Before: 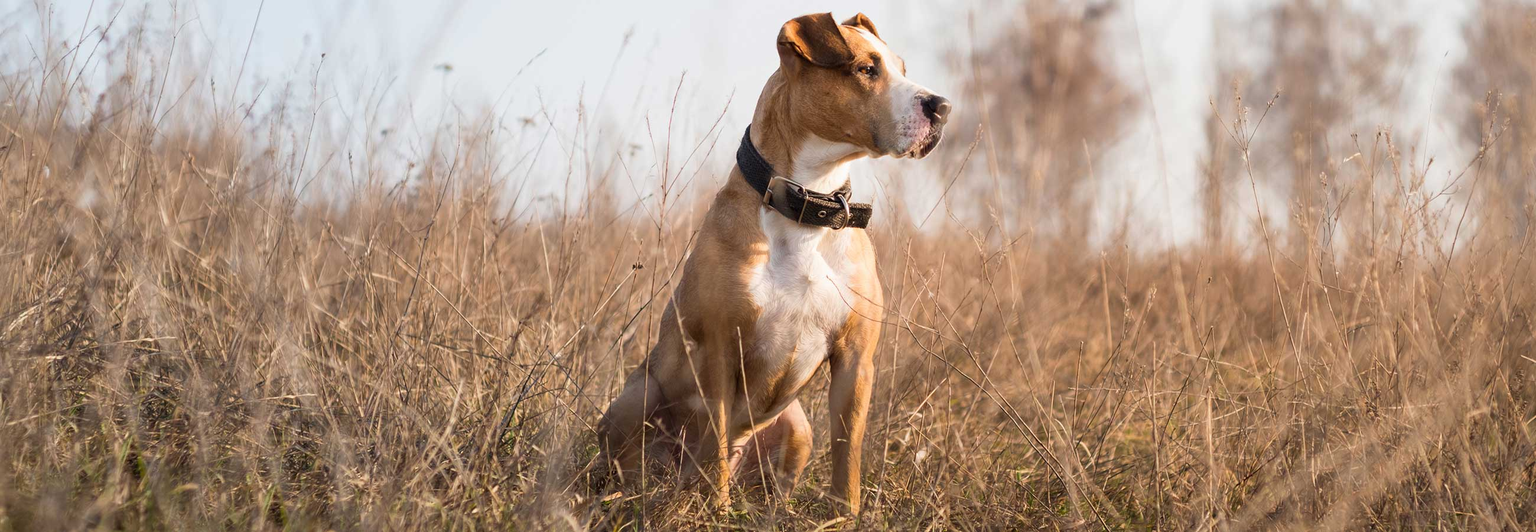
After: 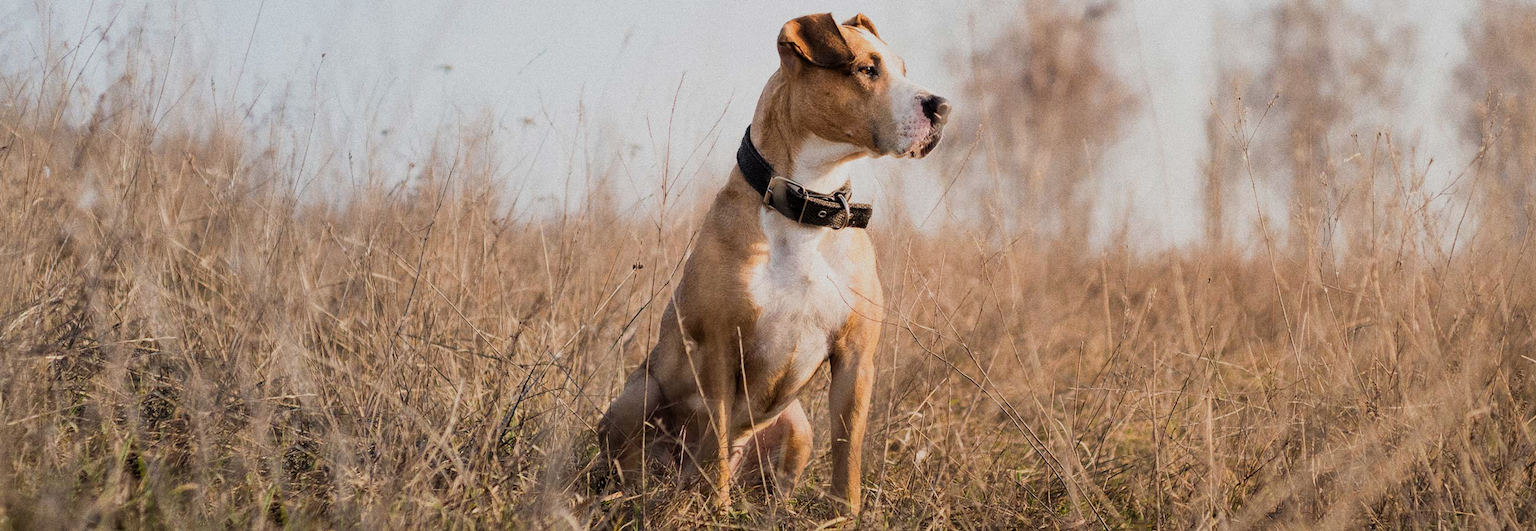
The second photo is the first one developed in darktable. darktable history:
filmic rgb: black relative exposure -7.65 EV, white relative exposure 4.56 EV, hardness 3.61, contrast 1.05
grain: coarseness 0.09 ISO, strength 40%
